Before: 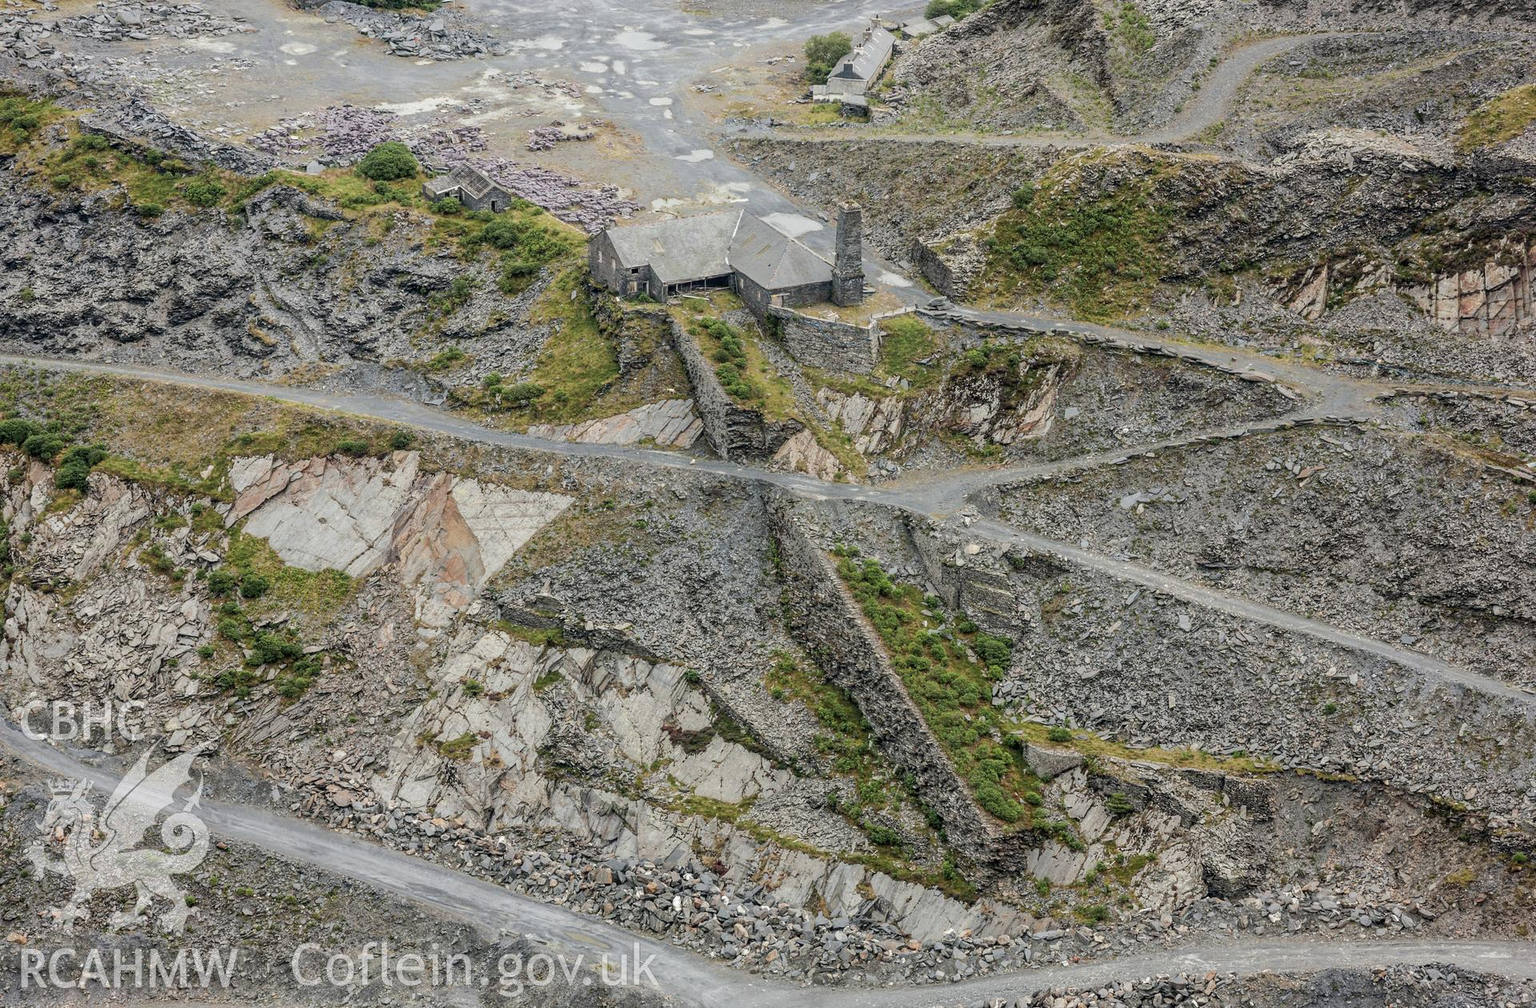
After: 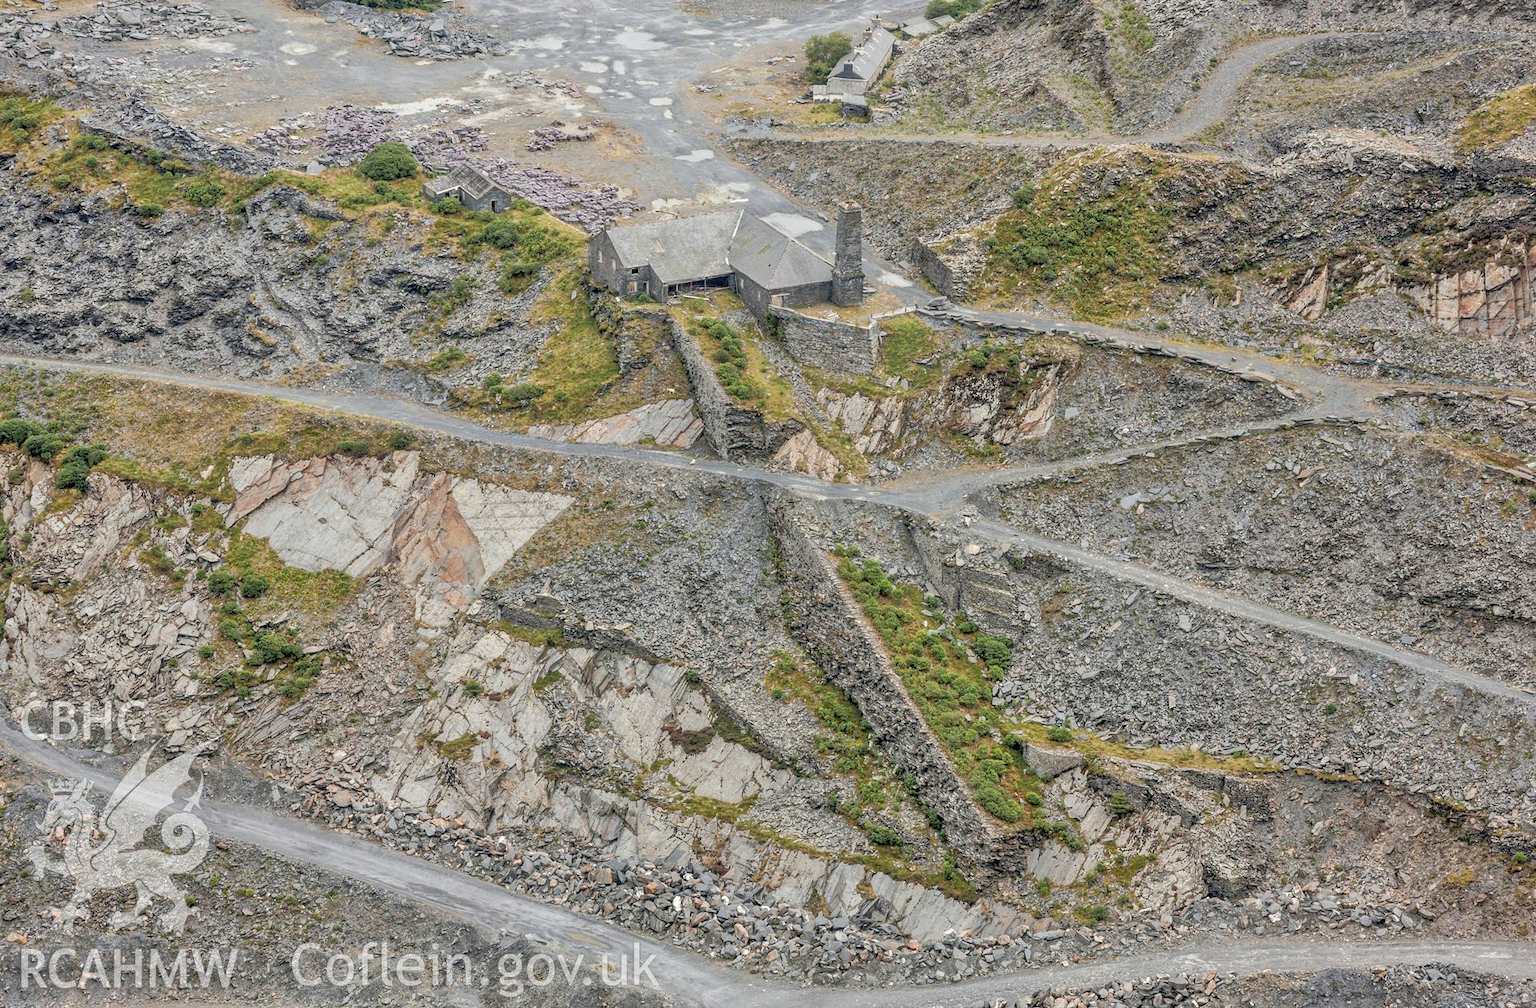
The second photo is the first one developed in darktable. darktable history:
tone equalizer: -7 EV 0.158 EV, -6 EV 0.627 EV, -5 EV 1.12 EV, -4 EV 1.33 EV, -3 EV 1.13 EV, -2 EV 0.6 EV, -1 EV 0.15 EV
local contrast: mode bilateral grid, contrast 9, coarseness 24, detail 111%, midtone range 0.2
